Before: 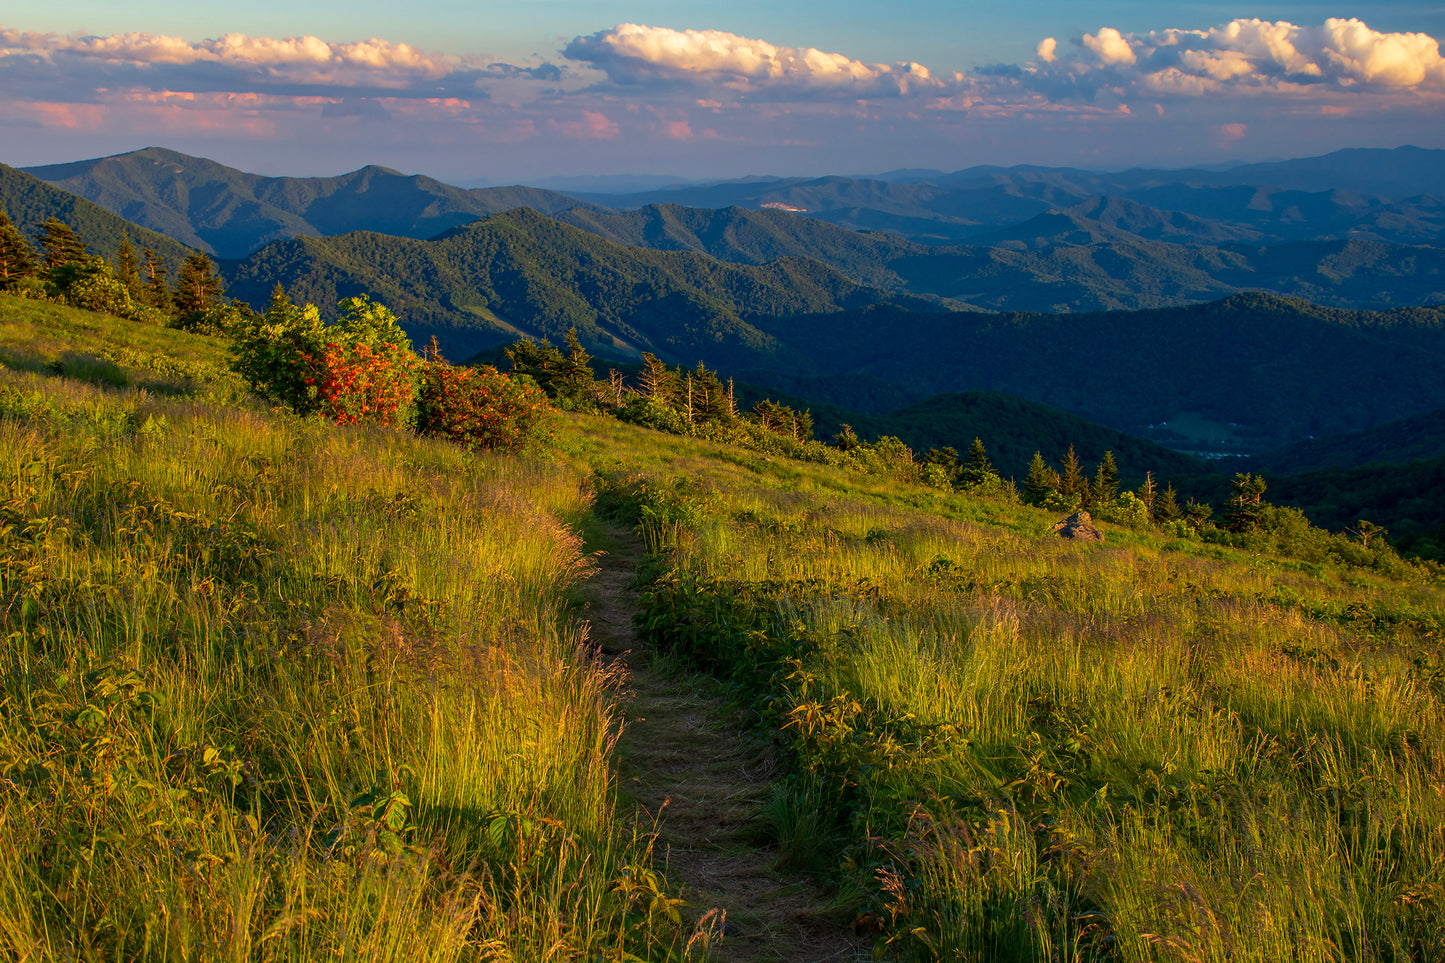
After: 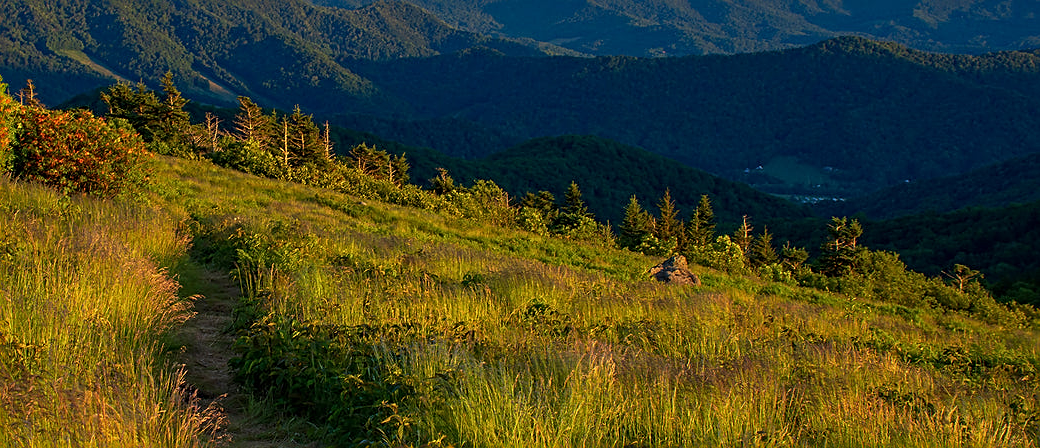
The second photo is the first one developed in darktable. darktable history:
crop and rotate: left 28.01%, top 26.599%, bottom 26.788%
sharpen: on, module defaults
